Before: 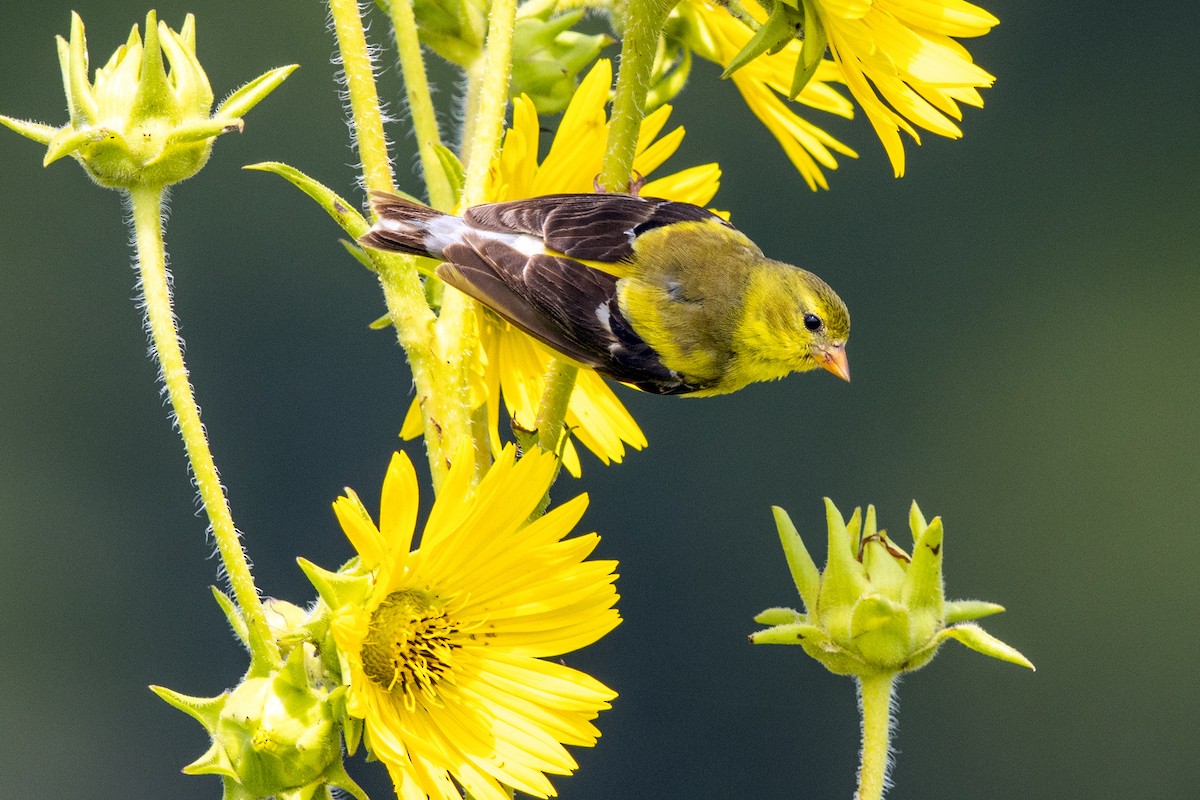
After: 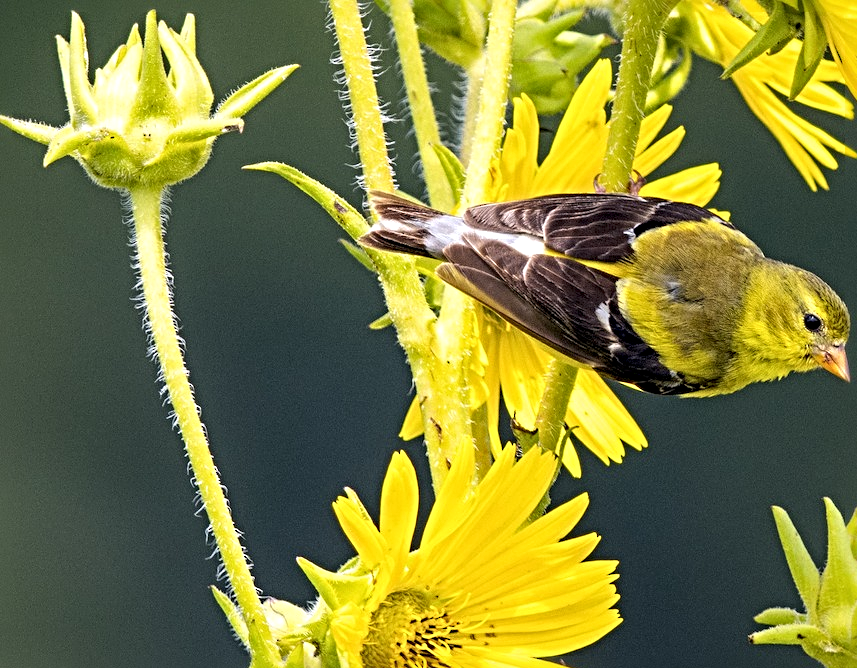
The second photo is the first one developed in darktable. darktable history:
local contrast: highlights 102%, shadows 100%, detail 119%, midtone range 0.2
sharpen: radius 4.925
crop: right 28.513%, bottom 16.437%
